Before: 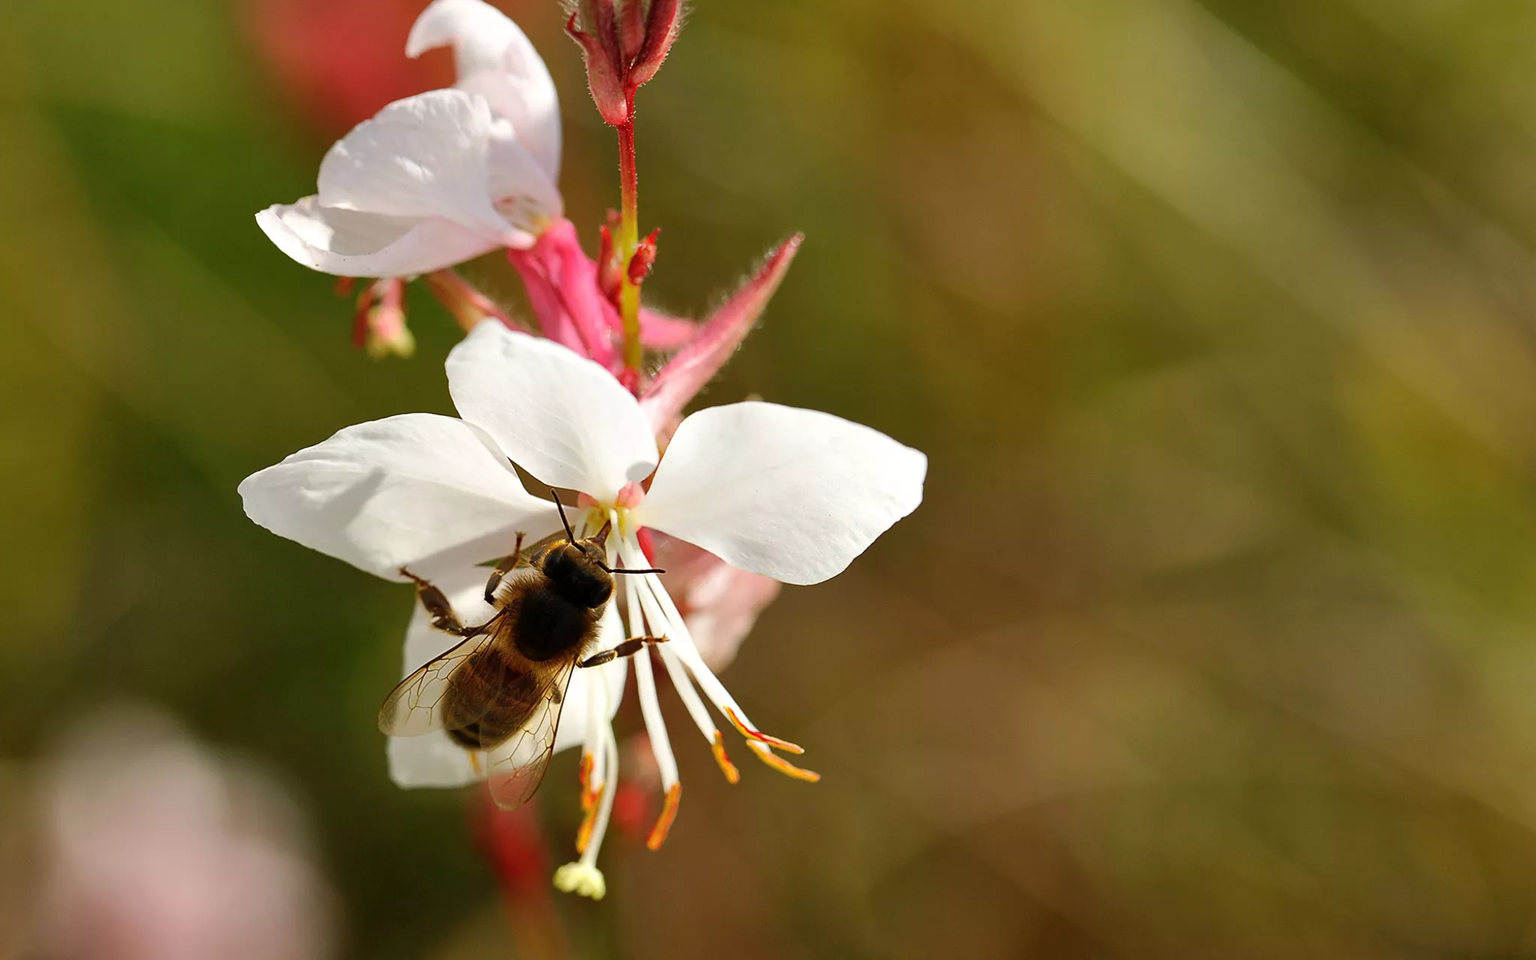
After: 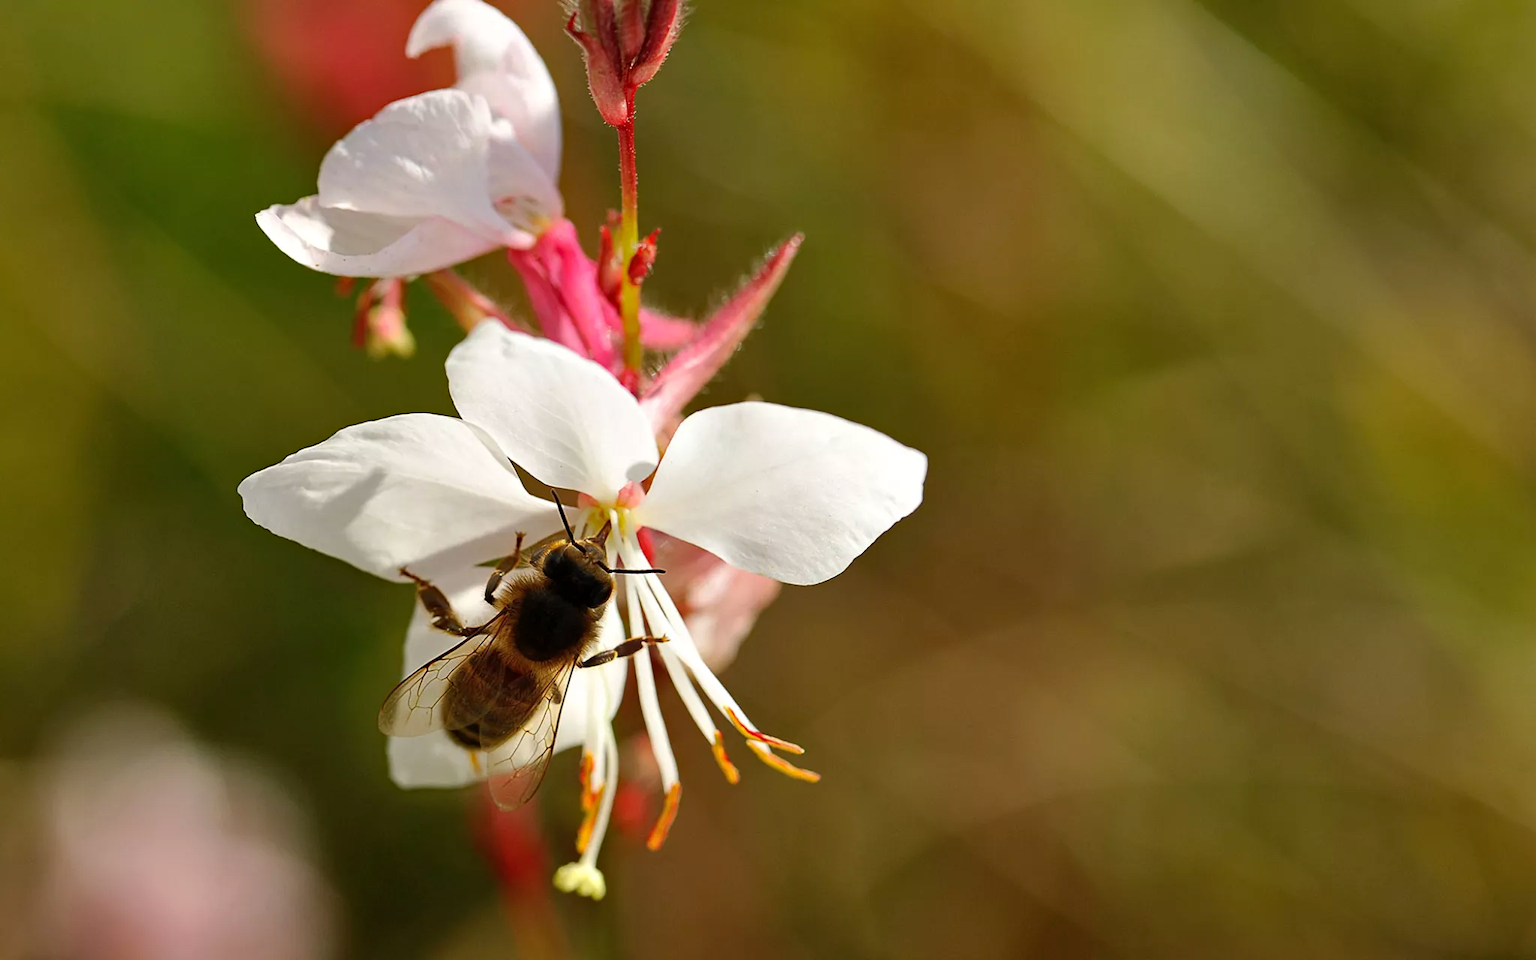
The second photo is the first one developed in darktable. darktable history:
haze removal: on, module defaults
tone equalizer: on, module defaults
white balance: red 1, blue 1
